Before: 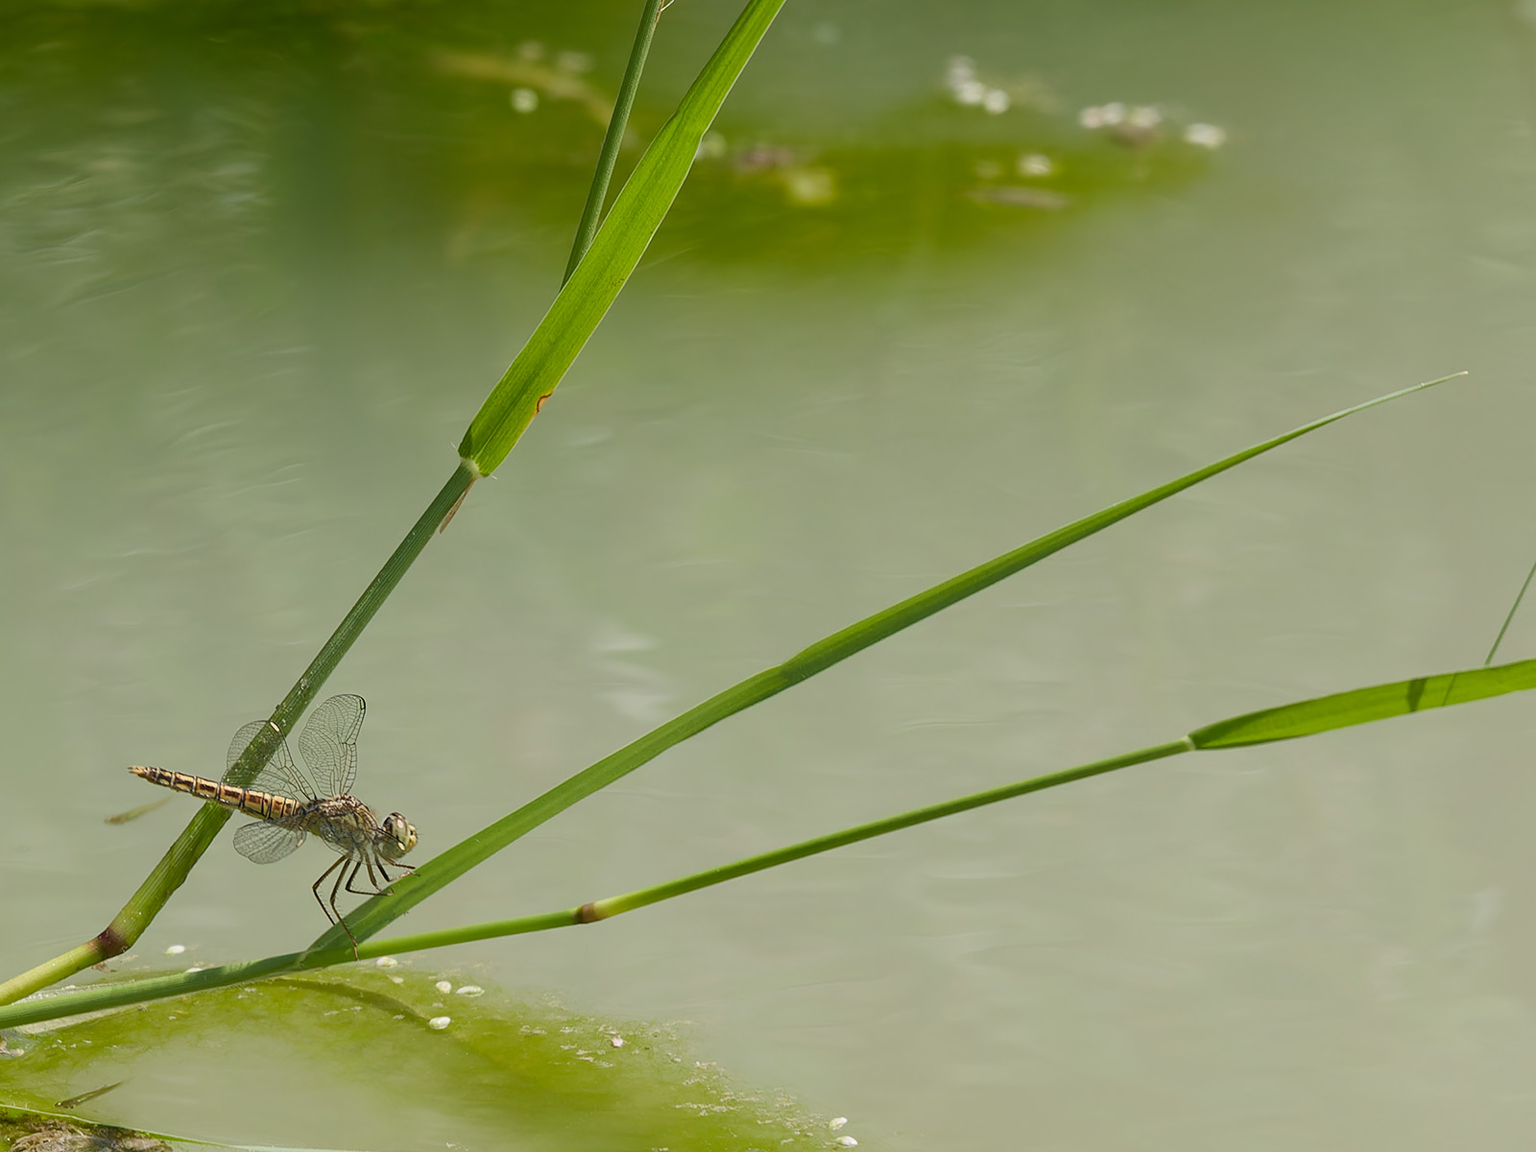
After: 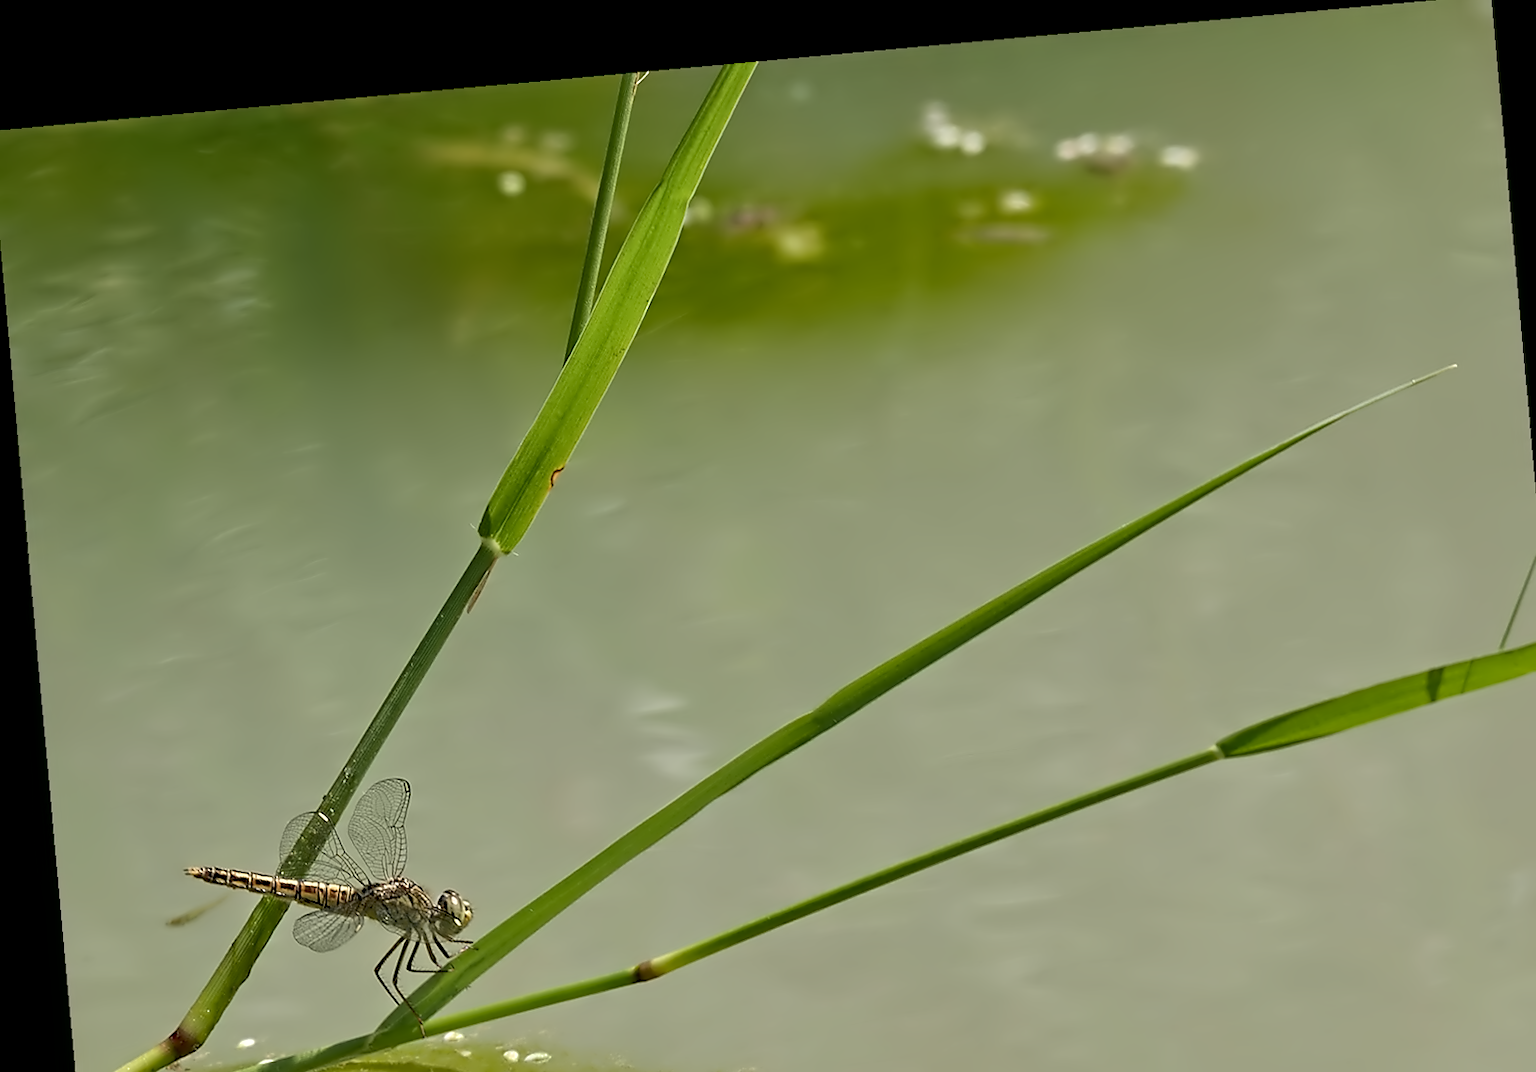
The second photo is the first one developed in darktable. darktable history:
crop and rotate: angle 0.2°, left 0.275%, right 3.127%, bottom 14.18%
shadows and highlights: on, module defaults
rotate and perspective: rotation -4.98°, automatic cropping off
contrast equalizer: octaves 7, y [[0.5, 0.542, 0.583, 0.625, 0.667, 0.708], [0.5 ×6], [0.5 ×6], [0, 0.033, 0.067, 0.1, 0.133, 0.167], [0, 0.05, 0.1, 0.15, 0.2, 0.25]]
